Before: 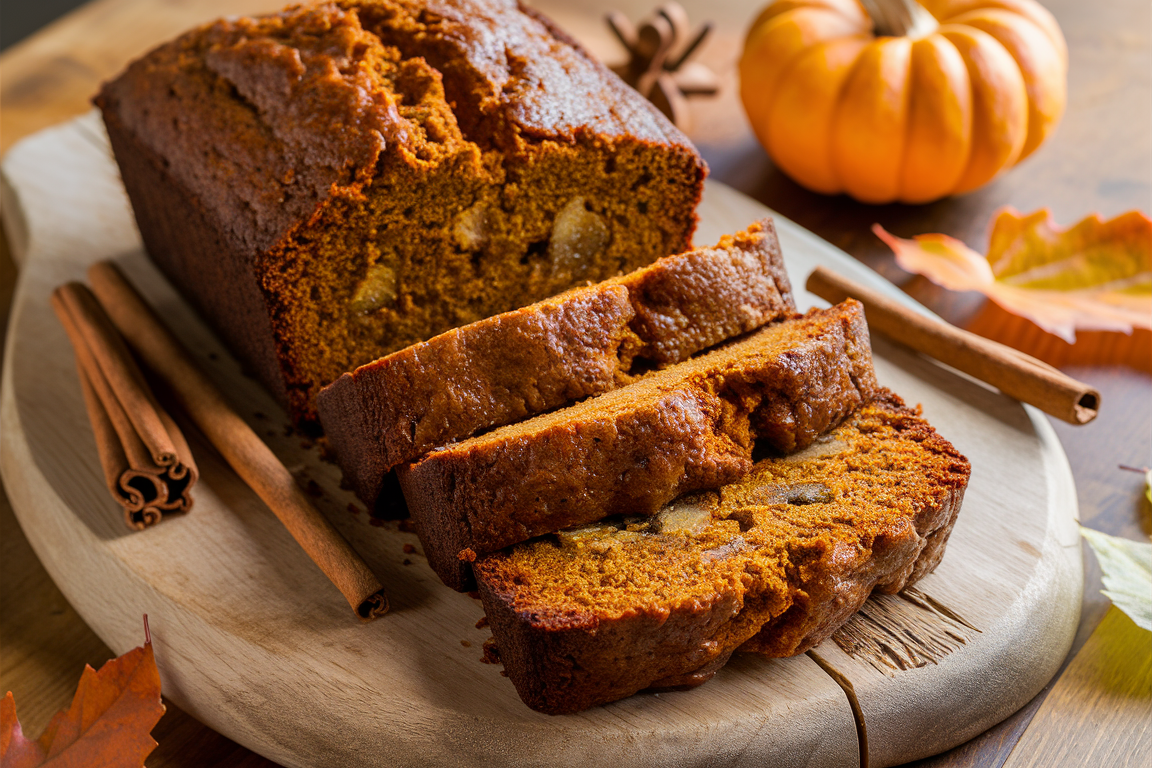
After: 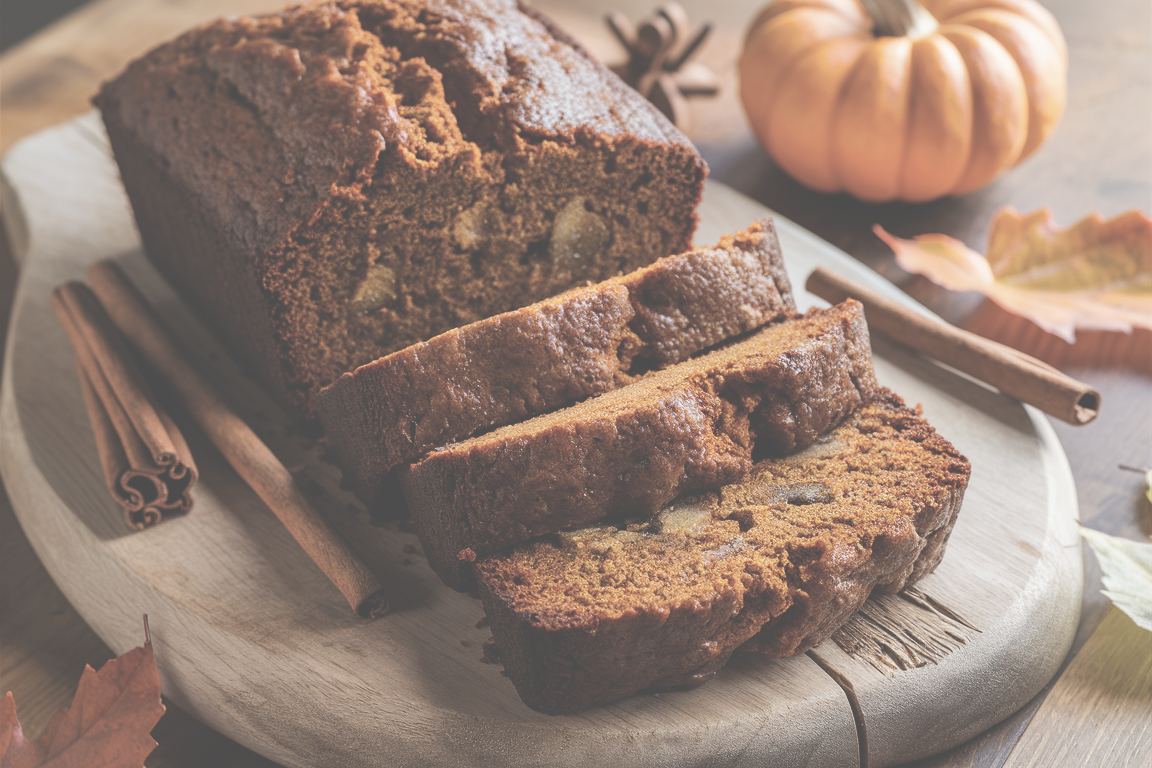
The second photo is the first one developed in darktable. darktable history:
contrast brightness saturation: contrast 0.1, saturation -0.36
exposure: black level correction -0.087, compensate highlight preservation false
